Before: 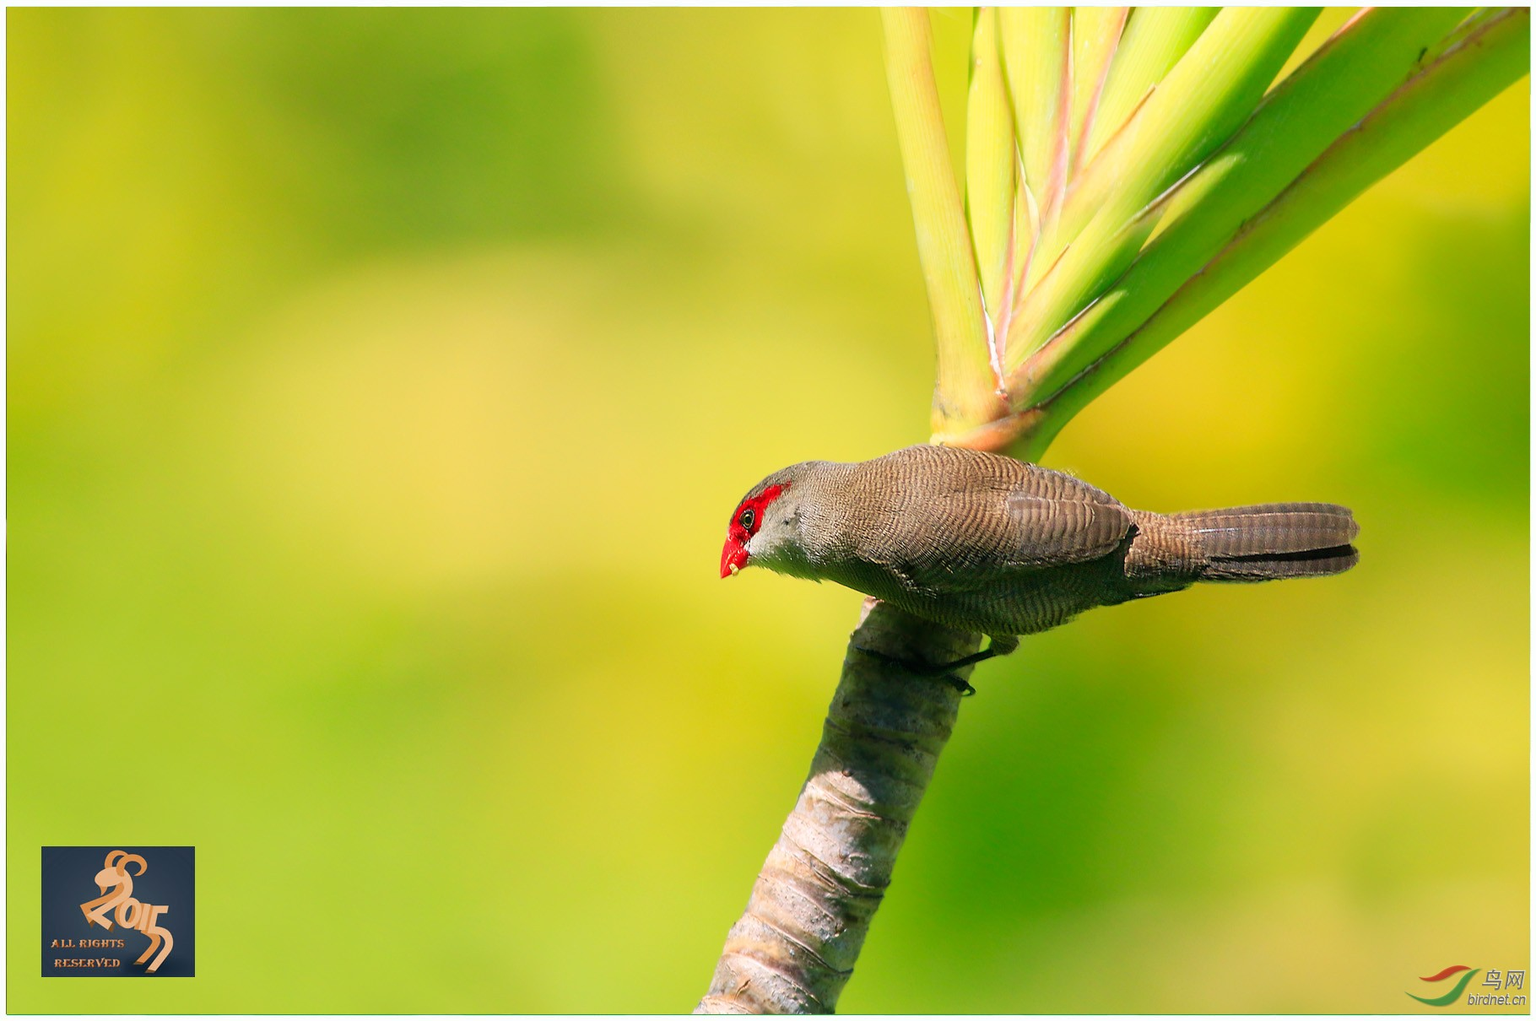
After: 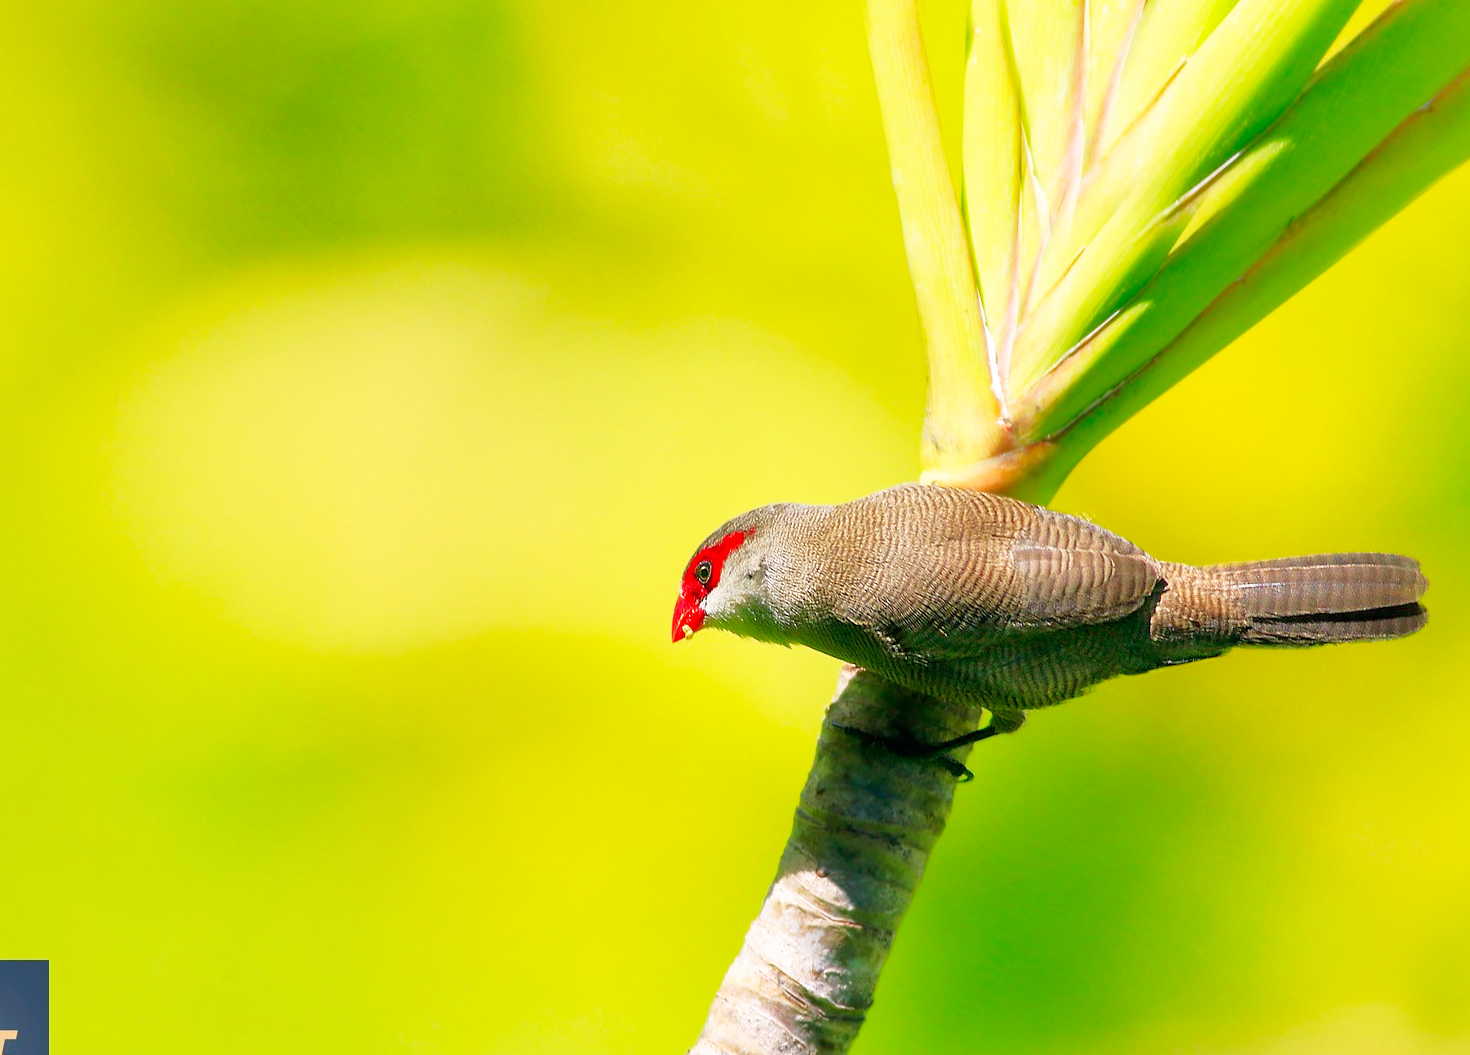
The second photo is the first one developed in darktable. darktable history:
crop: left 10.02%, top 3.624%, right 9.208%, bottom 9.159%
shadows and highlights: on, module defaults
base curve: curves: ch0 [(0, 0) (0.005, 0.002) (0.15, 0.3) (0.4, 0.7) (0.75, 0.95) (1, 1)], preserve colors none
